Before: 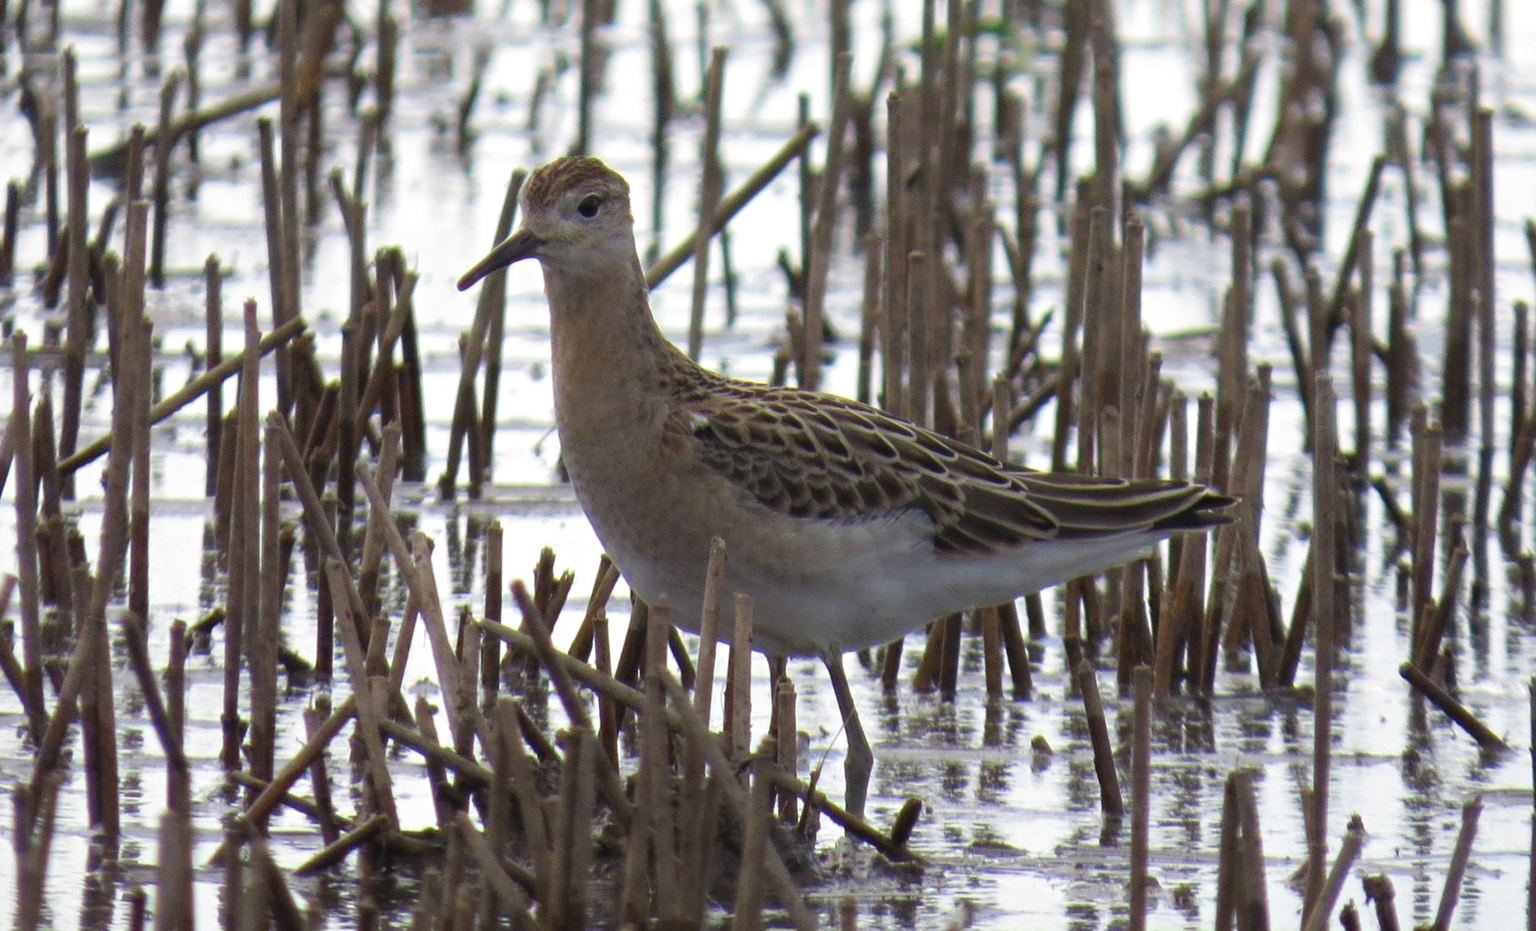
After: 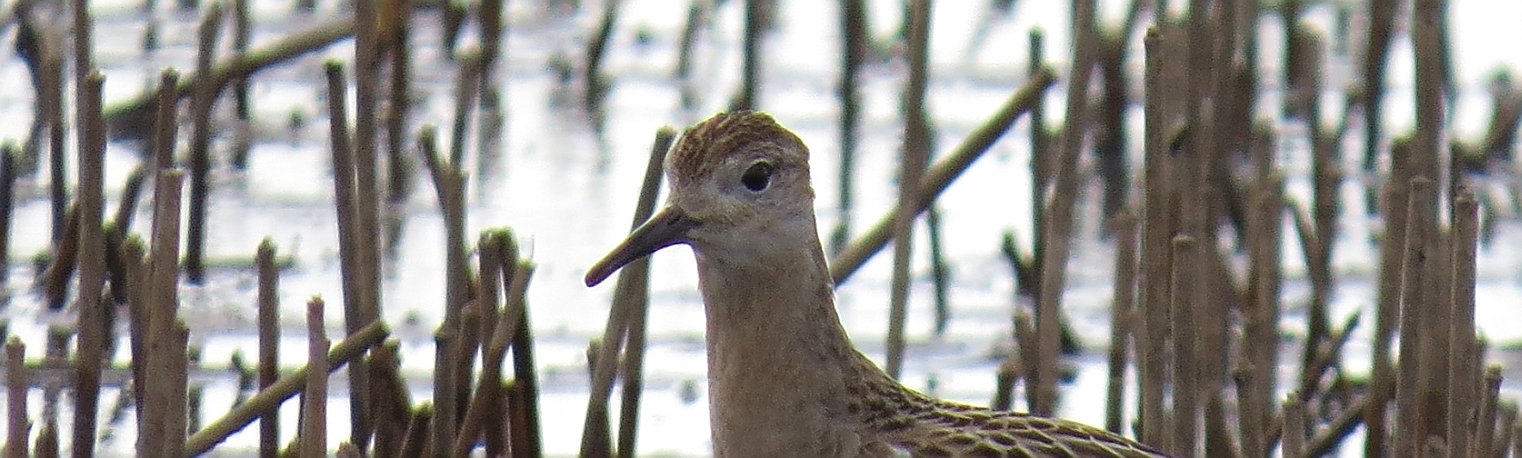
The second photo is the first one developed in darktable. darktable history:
crop: left 0.512%, top 7.627%, right 23.316%, bottom 54.515%
sharpen: radius 1.392, amount 1.237, threshold 0.742
